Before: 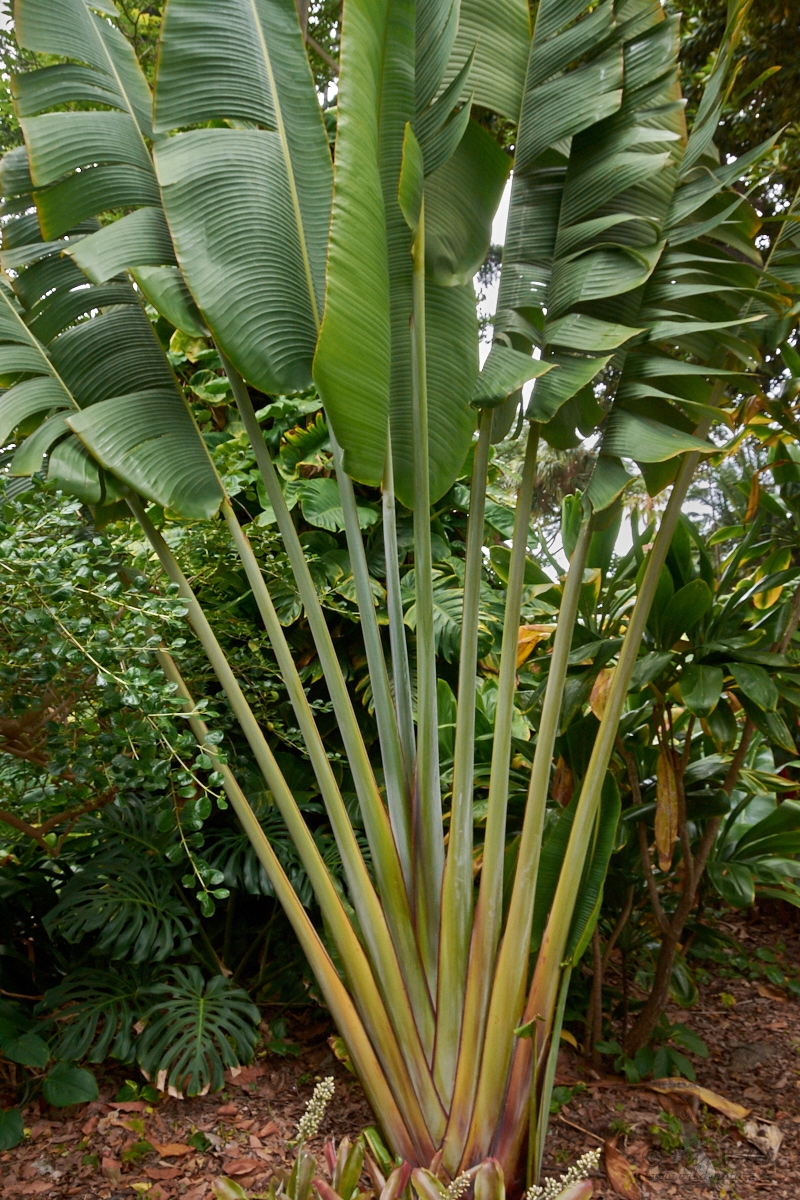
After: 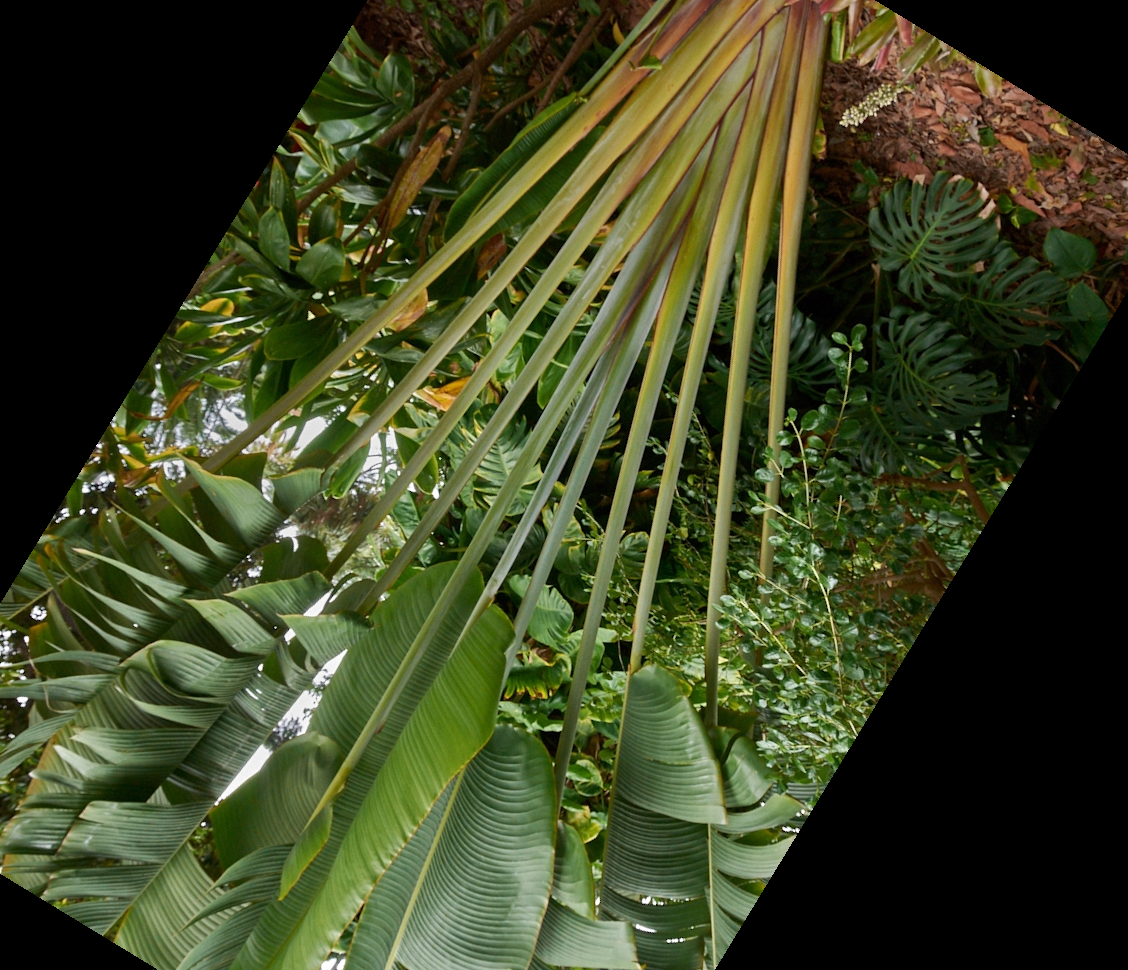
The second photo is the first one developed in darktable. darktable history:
exposure: exposure 0.014 EV, compensate highlight preservation false
crop and rotate: angle 148.68°, left 9.111%, top 15.603%, right 4.588%, bottom 17.041%
